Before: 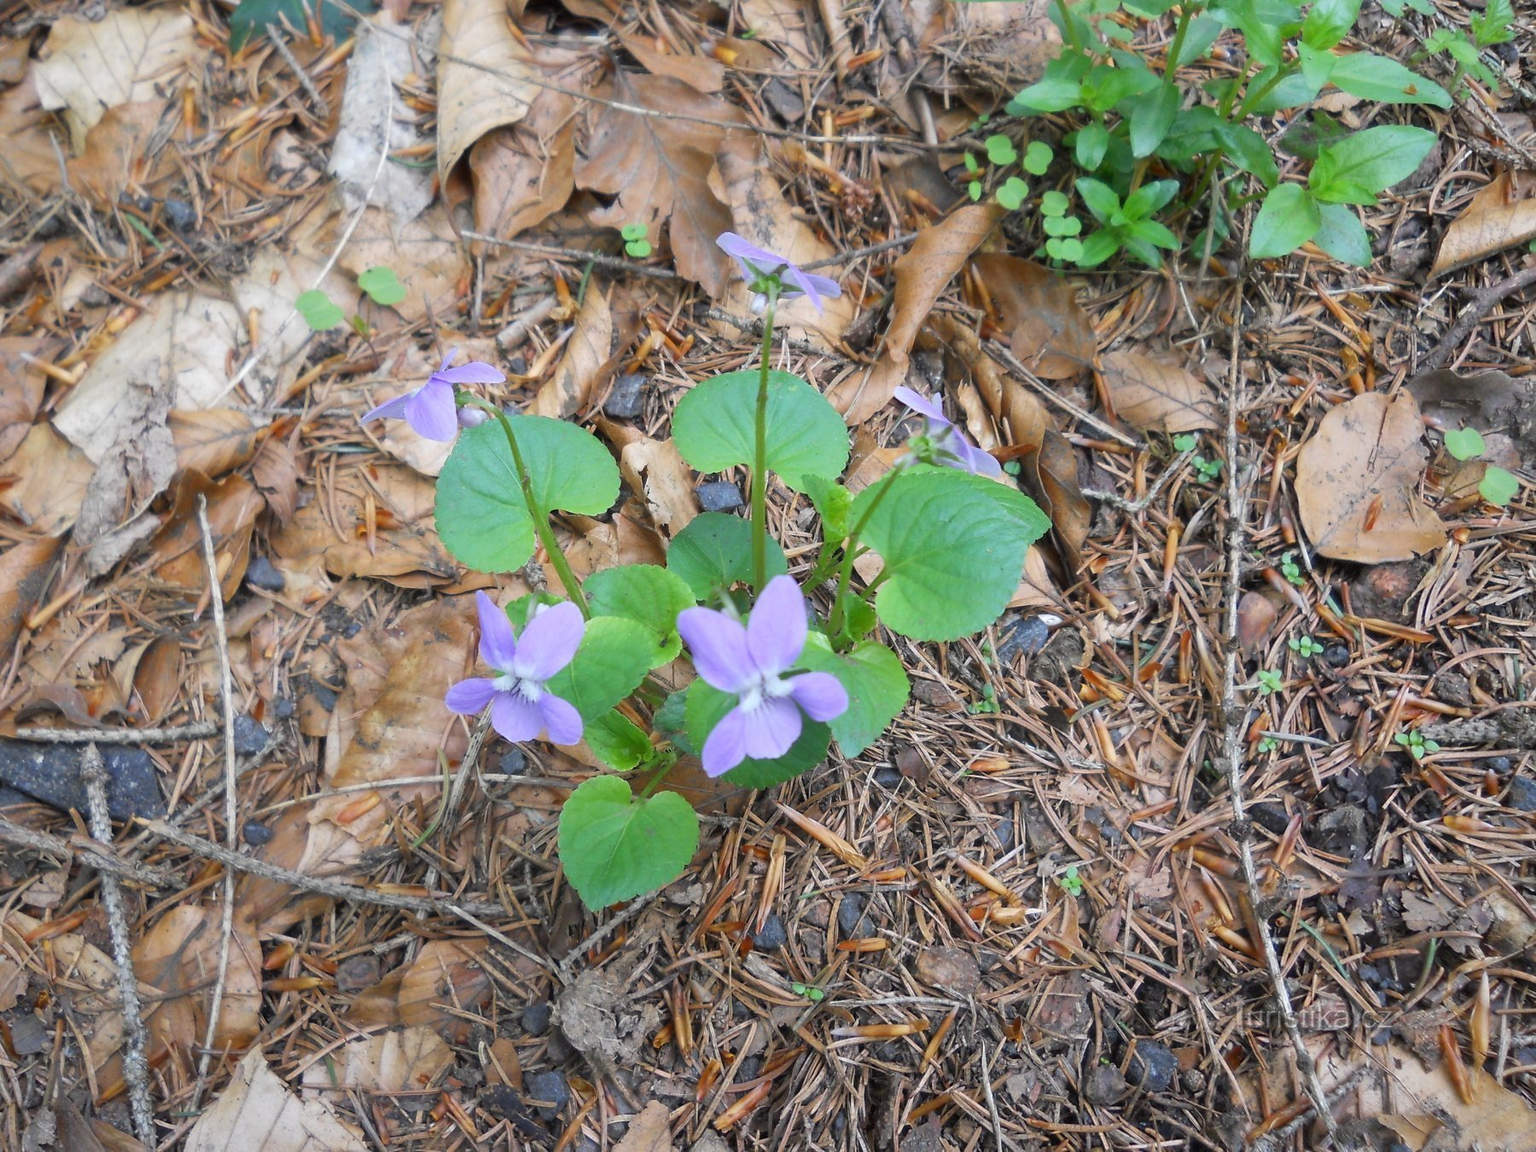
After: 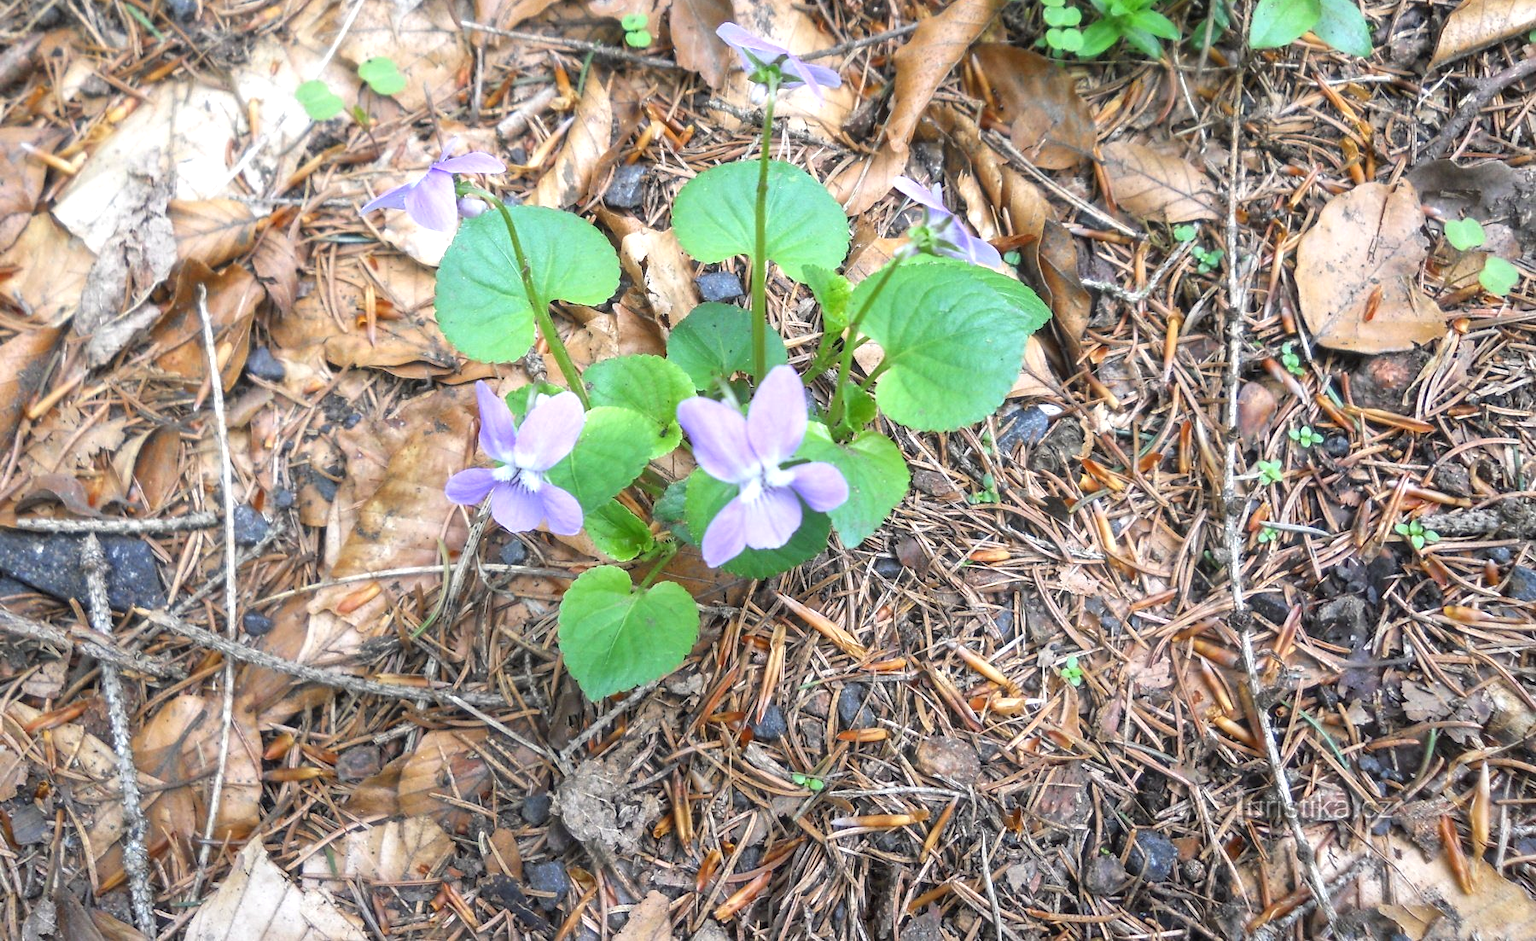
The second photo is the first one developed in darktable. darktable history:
local contrast: on, module defaults
crop and rotate: top 18.265%
shadows and highlights: shadows 11.26, white point adjustment 1.1, highlights -1.98, soften with gaussian
exposure: black level correction -0.002, exposure 0.548 EV, compensate exposure bias true, compensate highlight preservation false
